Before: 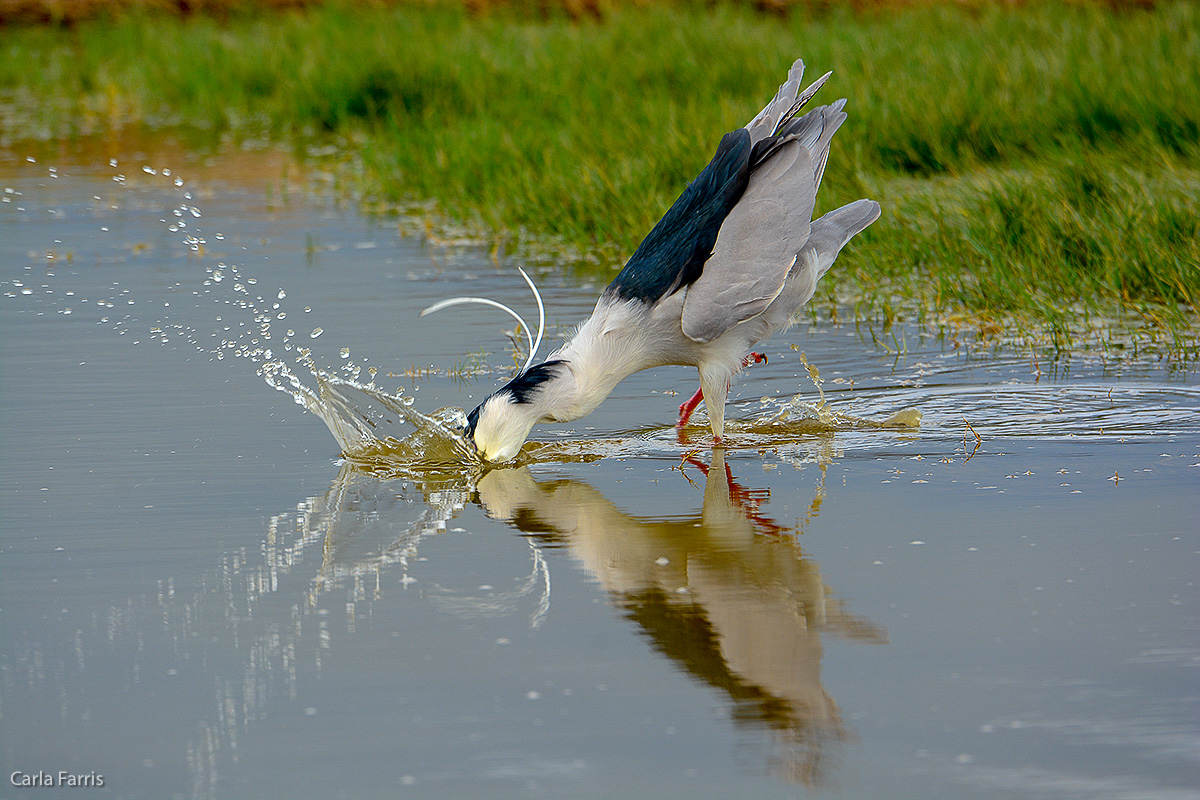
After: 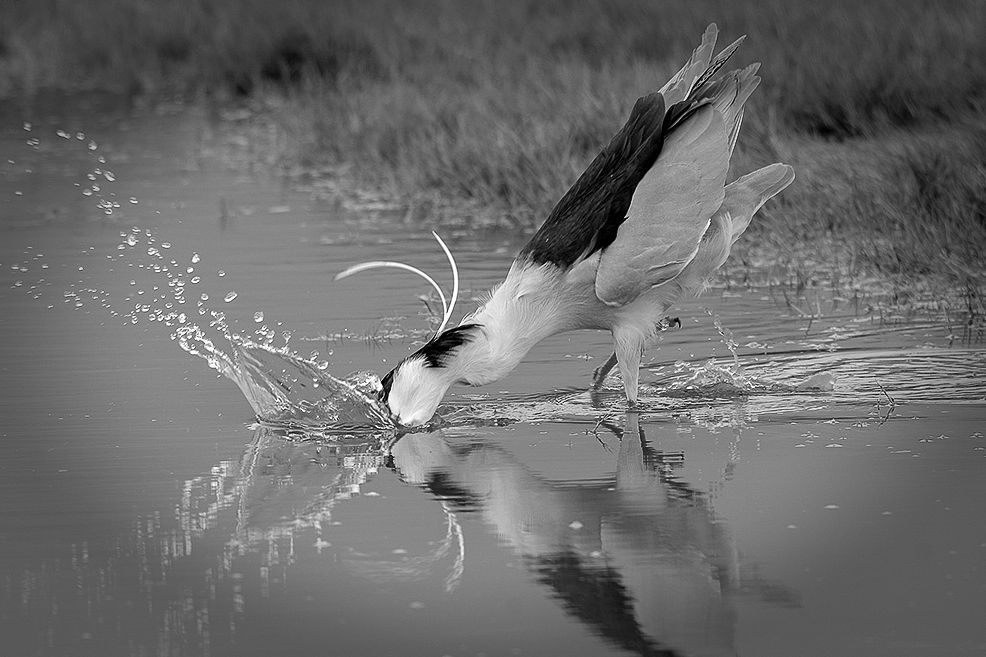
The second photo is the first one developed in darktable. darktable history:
color zones: curves: ch0 [(0.068, 0.464) (0.25, 0.5) (0.48, 0.508) (0.75, 0.536) (0.886, 0.476) (0.967, 0.456)]; ch1 [(0.066, 0.456) (0.25, 0.5) (0.616, 0.508) (0.746, 0.56) (0.934, 0.444)]
vignetting: fall-off start 66.7%, fall-off radius 39.74%, brightness -0.576, saturation -0.258, automatic ratio true, width/height ratio 0.671, dithering 16-bit output
crop and rotate: left 7.196%, top 4.574%, right 10.605%, bottom 13.178%
monochrome: on, module defaults
